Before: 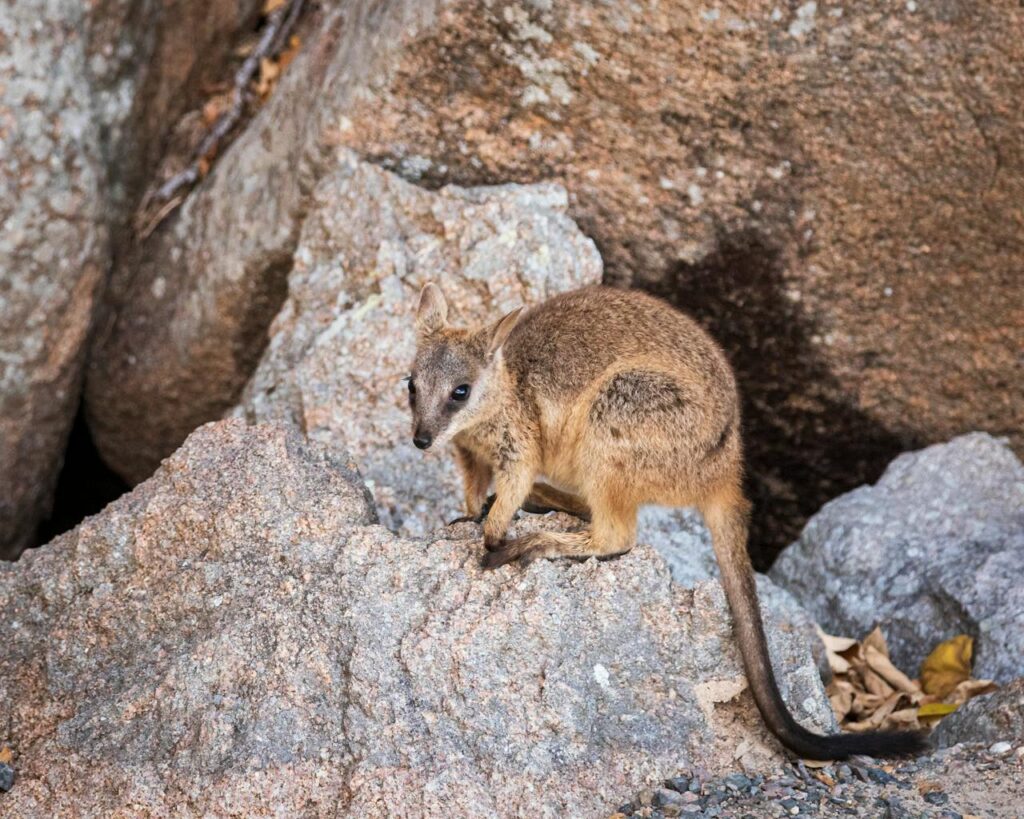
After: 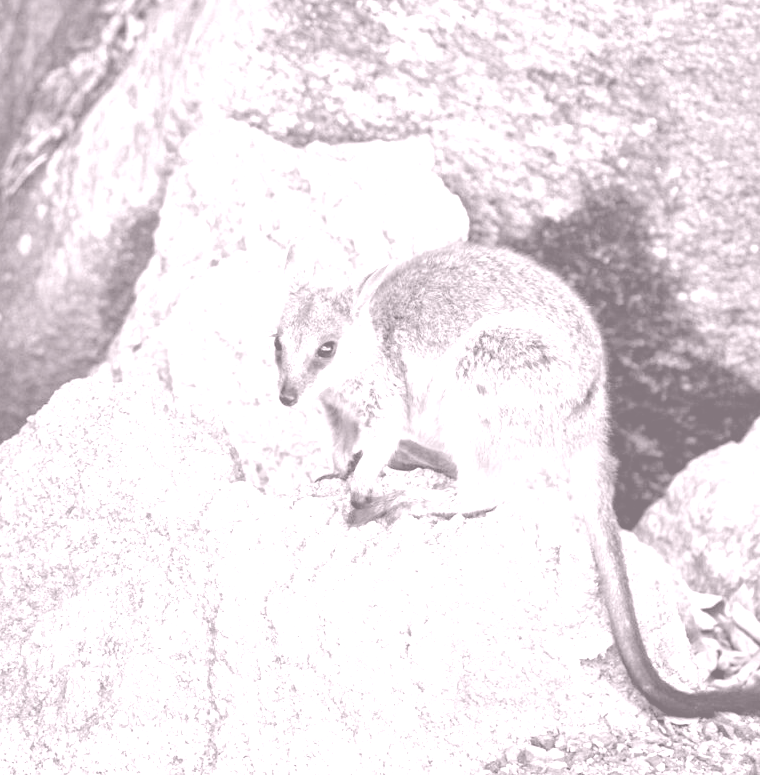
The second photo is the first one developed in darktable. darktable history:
colorize: hue 25.2°, saturation 83%, source mix 82%, lightness 79%, version 1
contrast brightness saturation: contrast 0.01, saturation -0.05
color balance rgb: shadows lift › chroma 1%, shadows lift › hue 240.84°, highlights gain › chroma 2%, highlights gain › hue 73.2°, global offset › luminance -0.5%, perceptual saturation grading › global saturation 20%, perceptual saturation grading › highlights -25%, perceptual saturation grading › shadows 50%, global vibrance 15%
crop and rotate: left 13.15%, top 5.251%, right 12.609%
